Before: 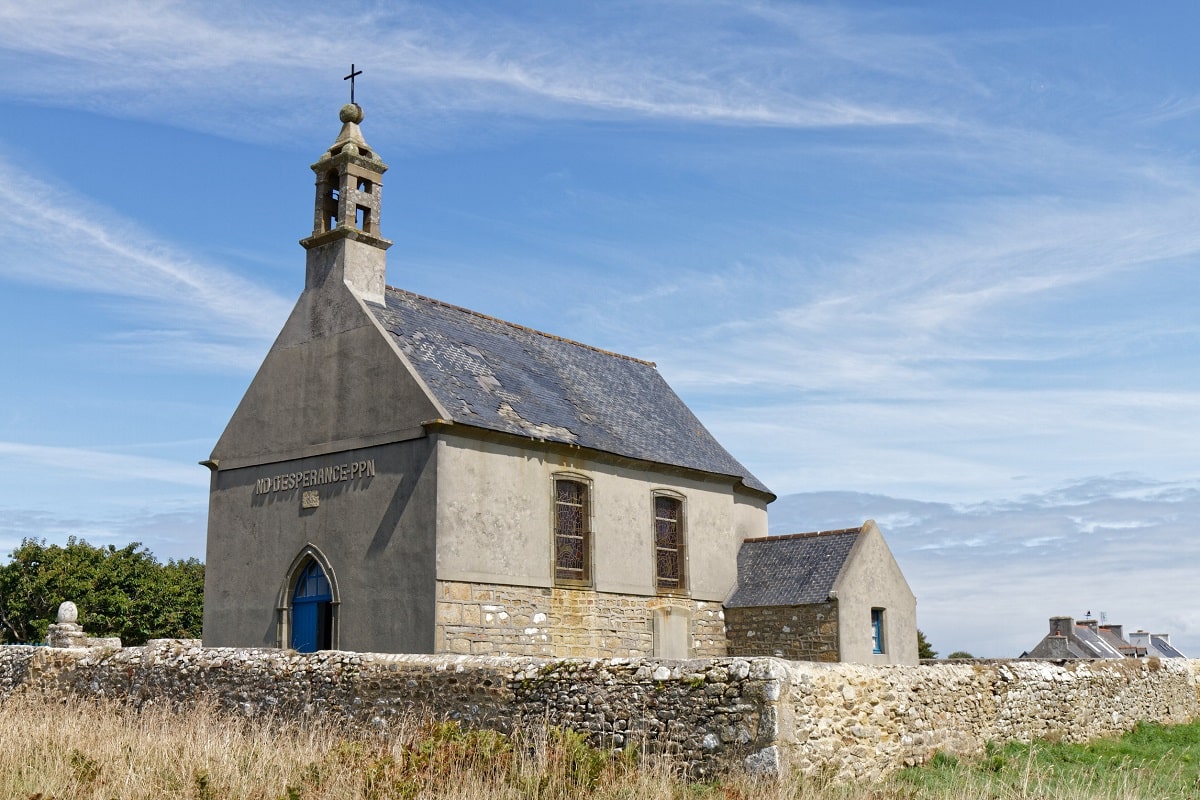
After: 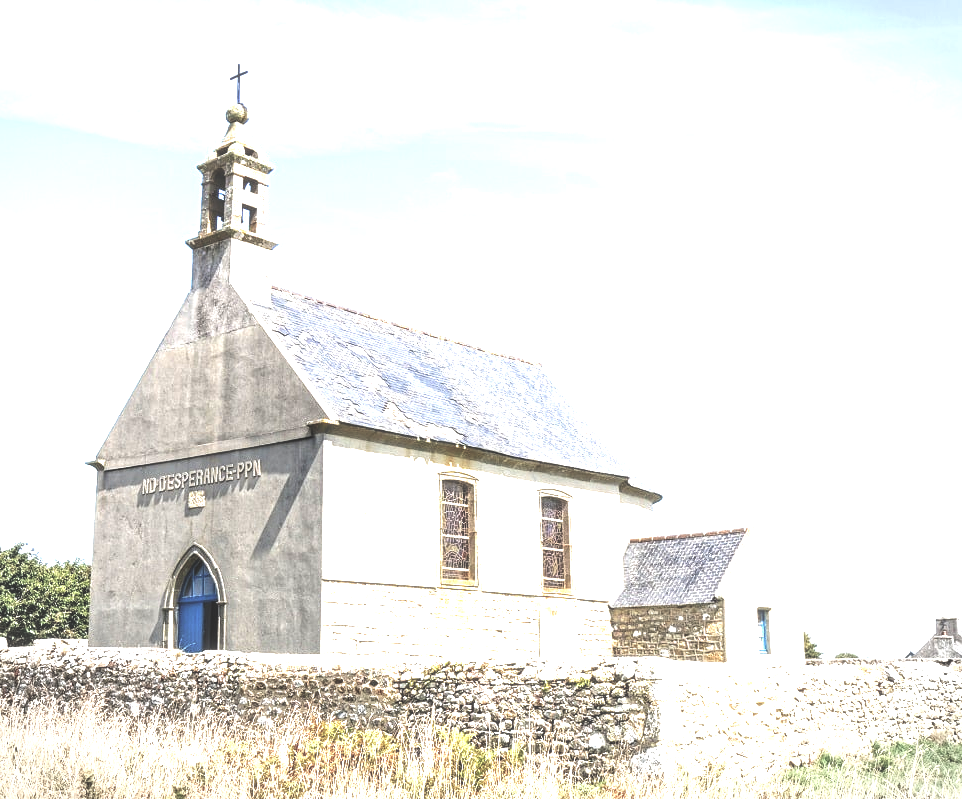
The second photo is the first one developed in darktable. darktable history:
crop and rotate: left 9.572%, right 10.2%
tone equalizer: -8 EV -1.1 EV, -7 EV -1.01 EV, -6 EV -0.885 EV, -5 EV -0.555 EV, -3 EV 0.546 EV, -2 EV 0.88 EV, -1 EV 0.994 EV, +0 EV 1.06 EV, smoothing diameter 2.09%, edges refinement/feathering 20.67, mask exposure compensation -1.57 EV, filter diffusion 5
local contrast: detail 150%
exposure: black level correction -0.023, exposure 1.396 EV, compensate exposure bias true, compensate highlight preservation false
vignetting: automatic ratio true
